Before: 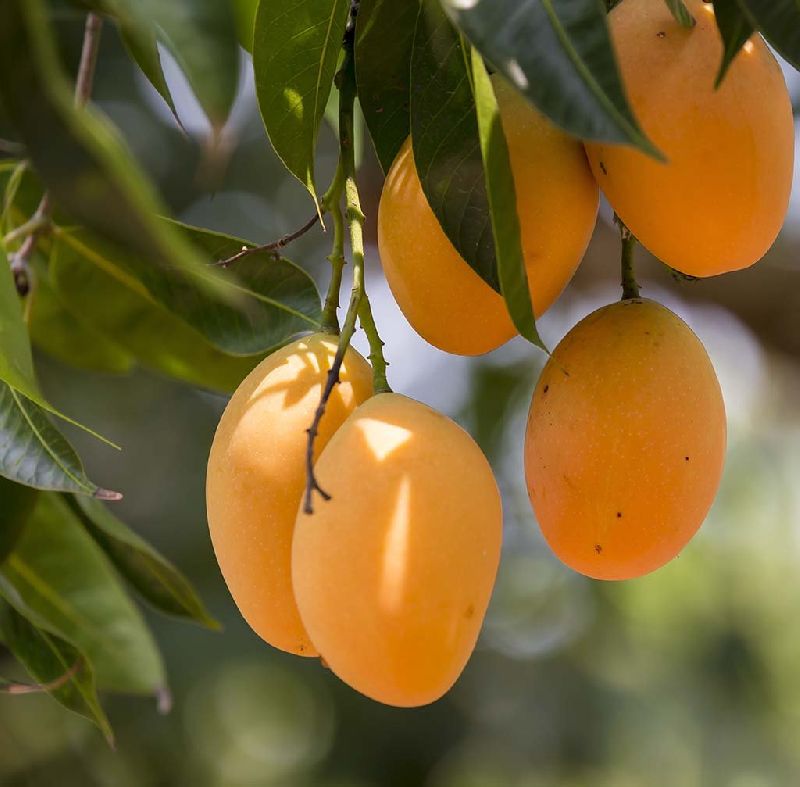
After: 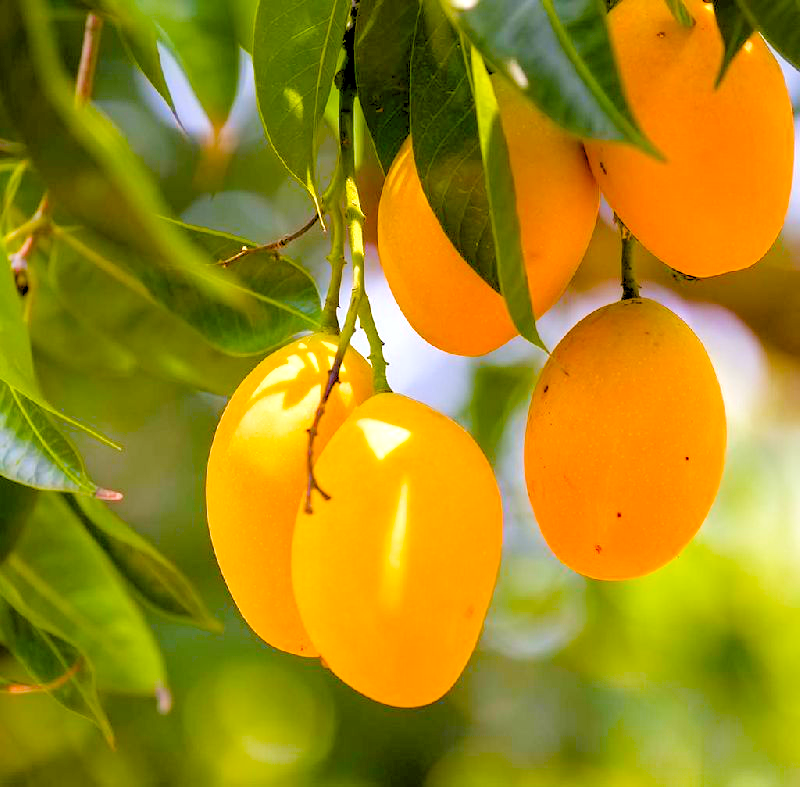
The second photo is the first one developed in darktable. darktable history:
contrast equalizer: y [[0.5 ×6], [0.5 ×6], [0.5 ×6], [0 ×6], [0, 0, 0, 0.581, 0.011, 0]]
tone equalizer: on, module defaults
levels: levels [0.072, 0.414, 0.976]
color balance rgb: linear chroma grading › shadows 10%, linear chroma grading › highlights 10%, linear chroma grading › global chroma 15%, linear chroma grading › mid-tones 15%, perceptual saturation grading › global saturation 40%, perceptual saturation grading › highlights -25%, perceptual saturation grading › mid-tones 35%, perceptual saturation grading › shadows 35%, perceptual brilliance grading › global brilliance 11.29%, global vibrance 11.29%
